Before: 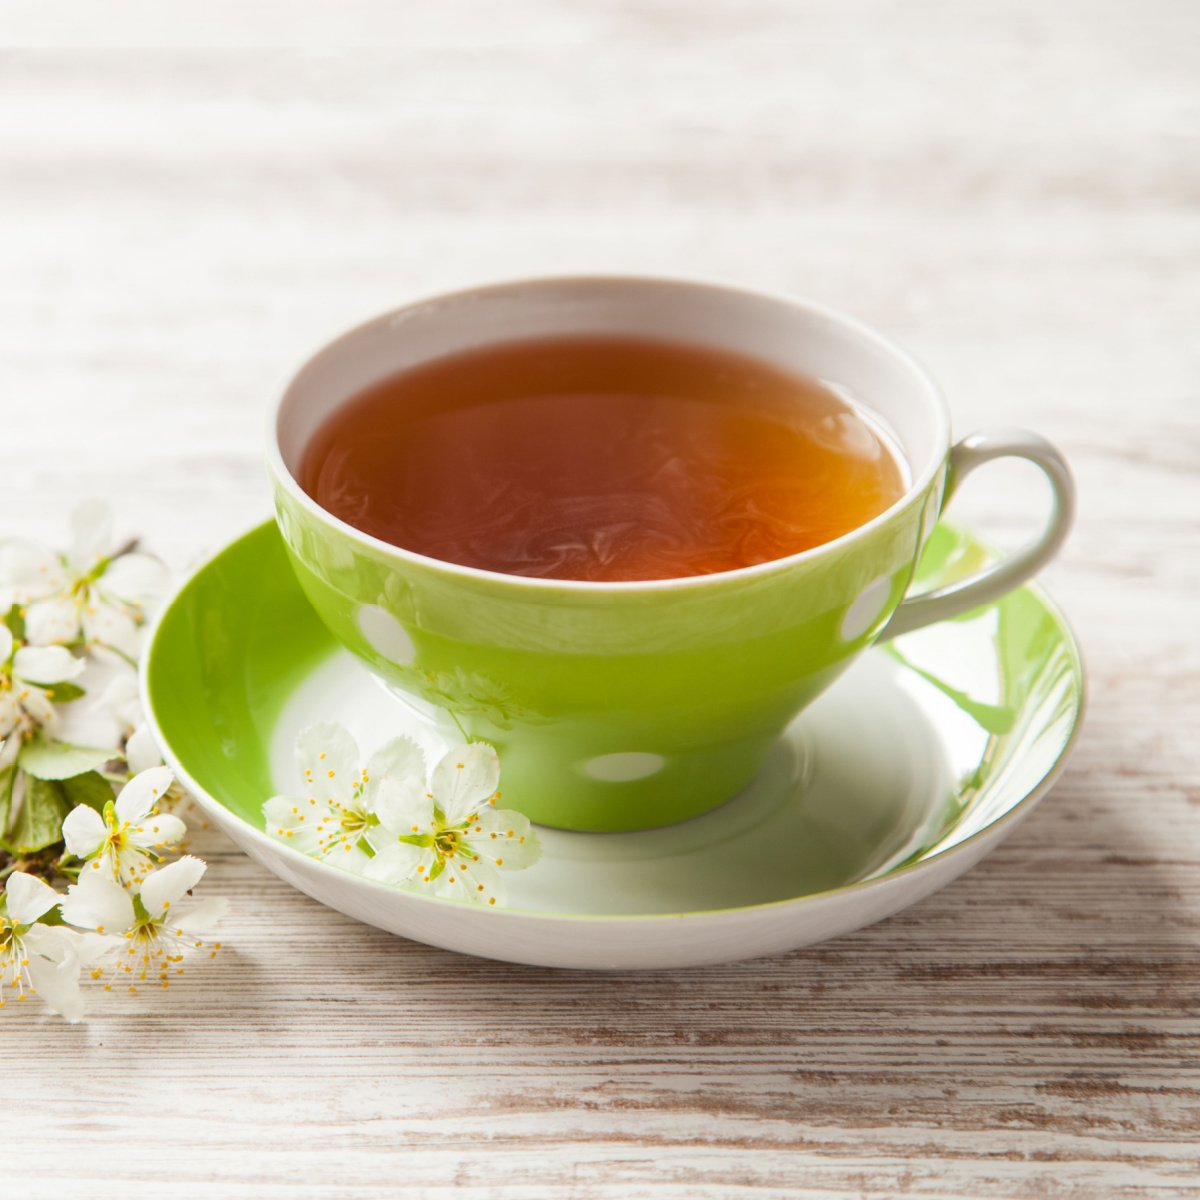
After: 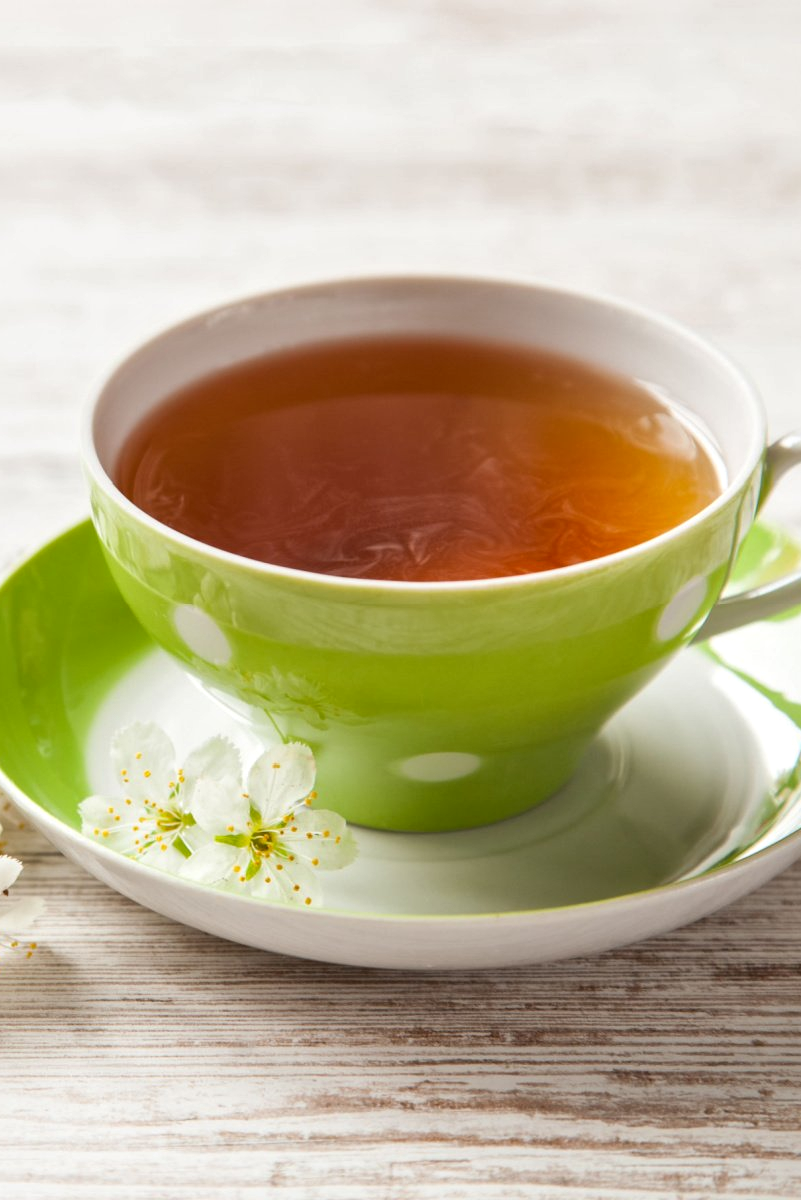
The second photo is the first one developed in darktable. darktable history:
local contrast: mode bilateral grid, contrast 31, coarseness 26, midtone range 0.2
crop: left 15.372%, right 17.87%
